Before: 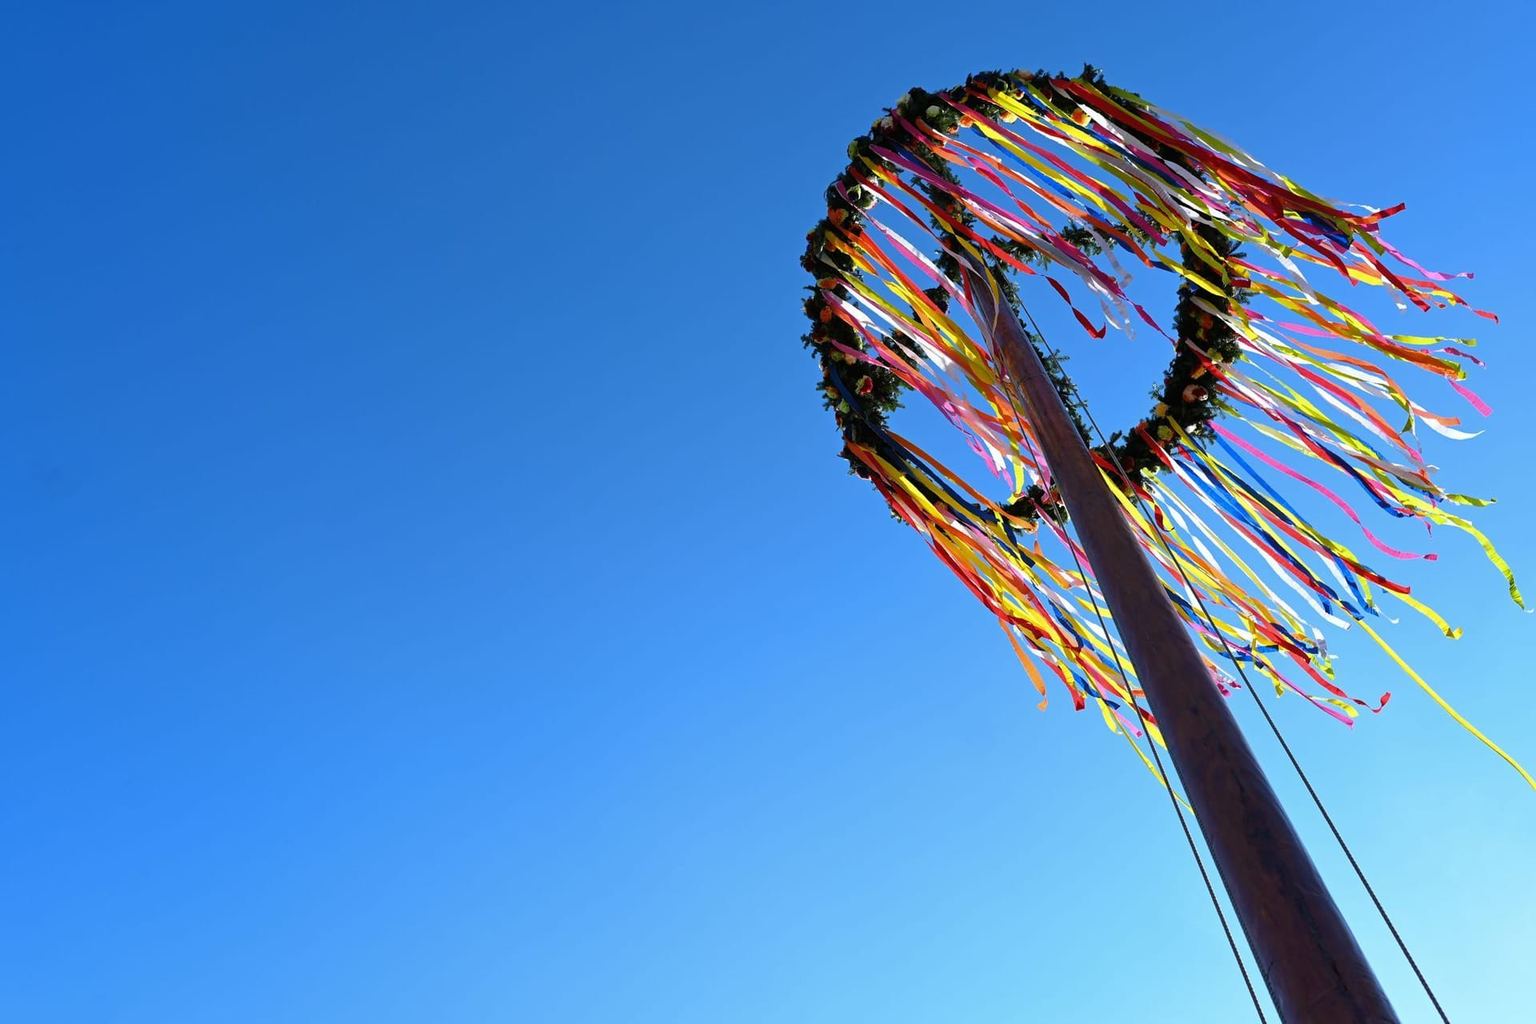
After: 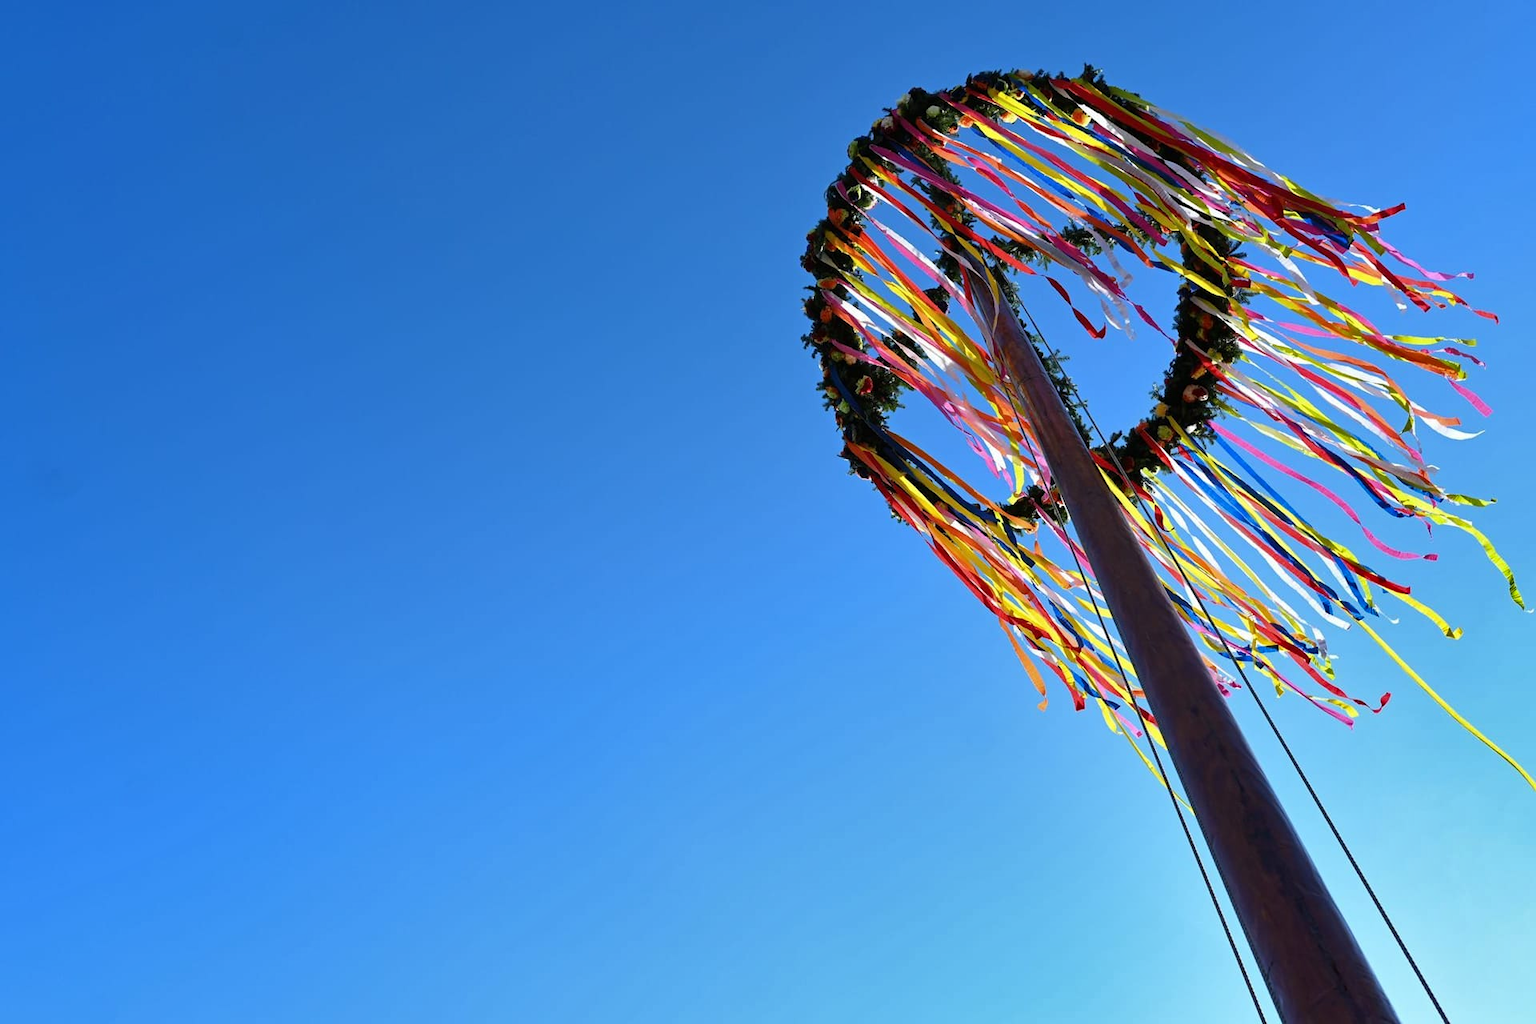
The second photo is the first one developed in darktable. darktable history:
shadows and highlights: soften with gaussian
contrast brightness saturation: contrast 0.07
